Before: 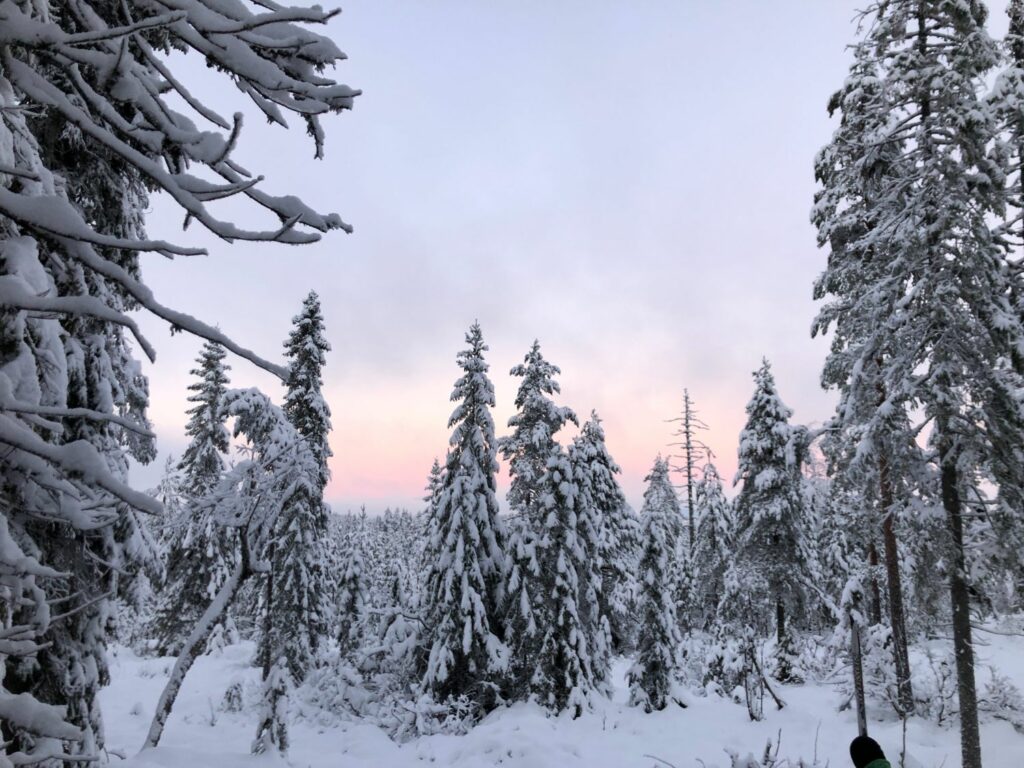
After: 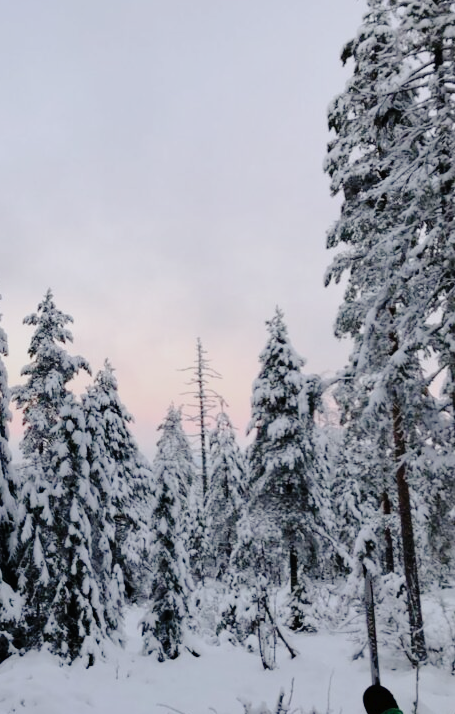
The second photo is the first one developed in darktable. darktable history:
tone curve: curves: ch0 [(0, 0) (0.003, 0.013) (0.011, 0.012) (0.025, 0.011) (0.044, 0.016) (0.069, 0.029) (0.1, 0.045) (0.136, 0.074) (0.177, 0.123) (0.224, 0.207) (0.277, 0.313) (0.335, 0.414) (0.399, 0.509) (0.468, 0.599) (0.543, 0.663) (0.623, 0.728) (0.709, 0.79) (0.801, 0.854) (0.898, 0.925) (1, 1)], preserve colors none
shadows and highlights: radius 121.13, shadows 21.4, white point adjustment -9.72, highlights -14.39, soften with gaussian
color correction: saturation 0.85
crop: left 47.628%, top 6.643%, right 7.874%
